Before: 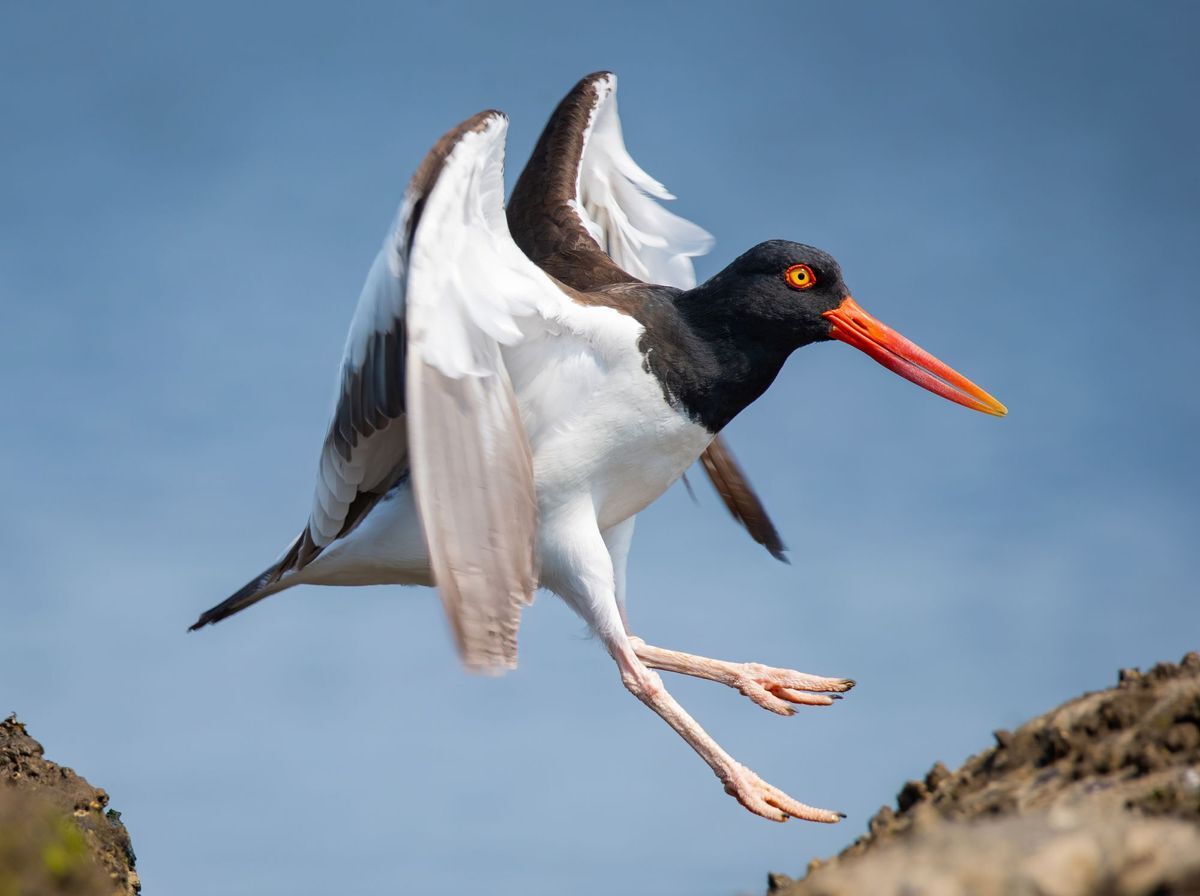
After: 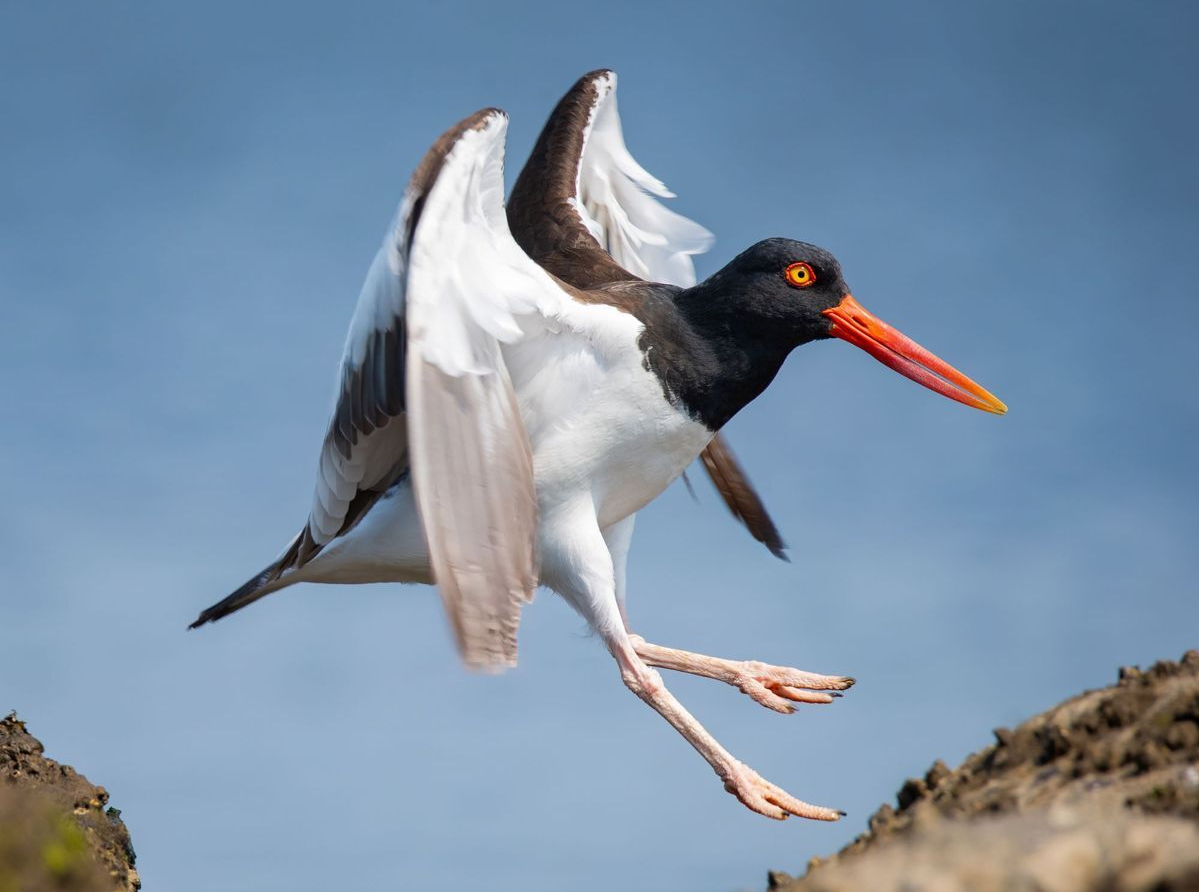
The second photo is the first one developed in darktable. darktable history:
crop: top 0.224%, bottom 0.139%
